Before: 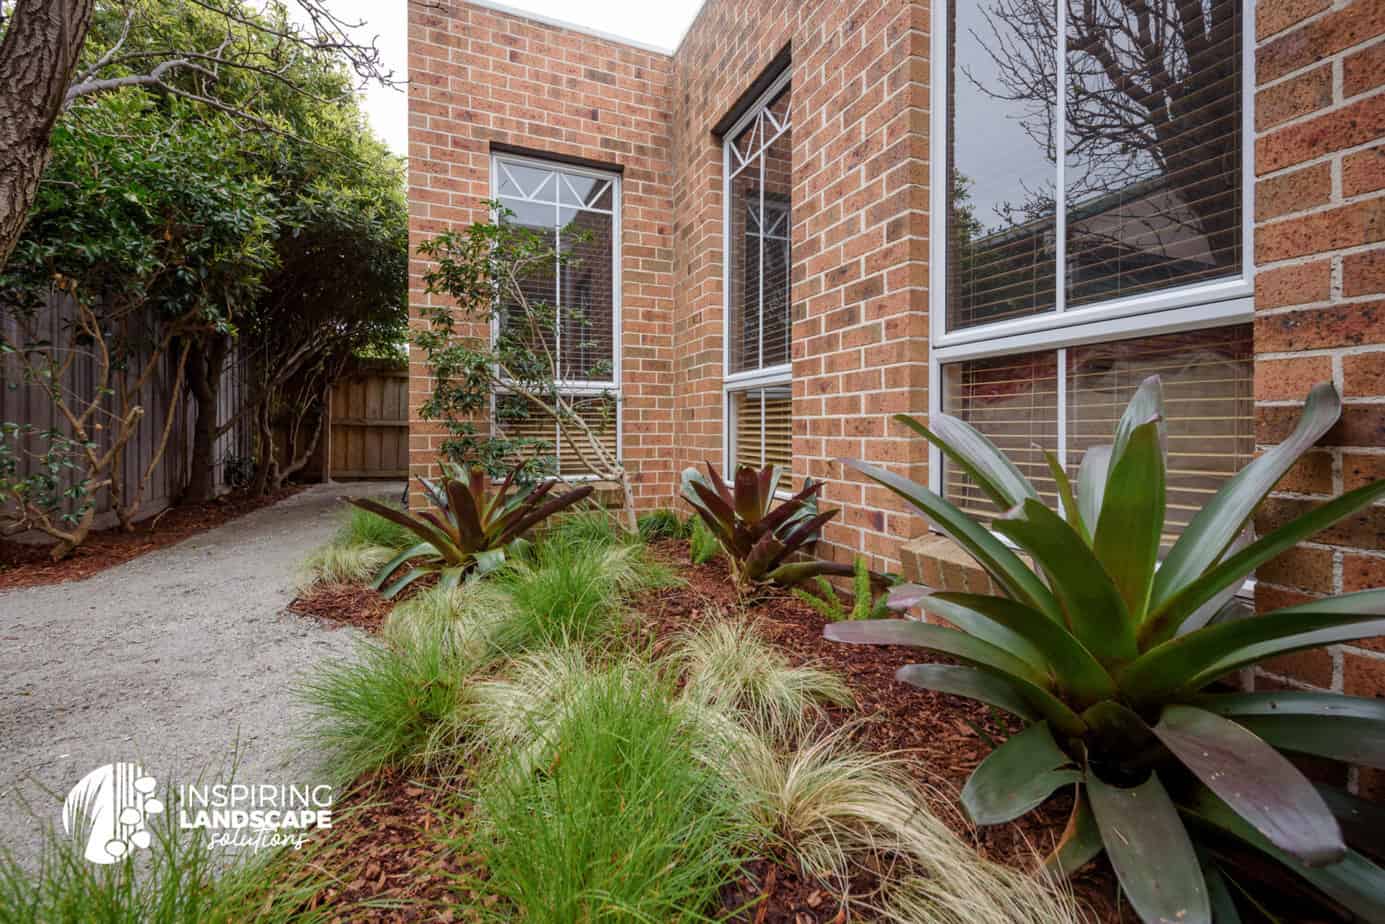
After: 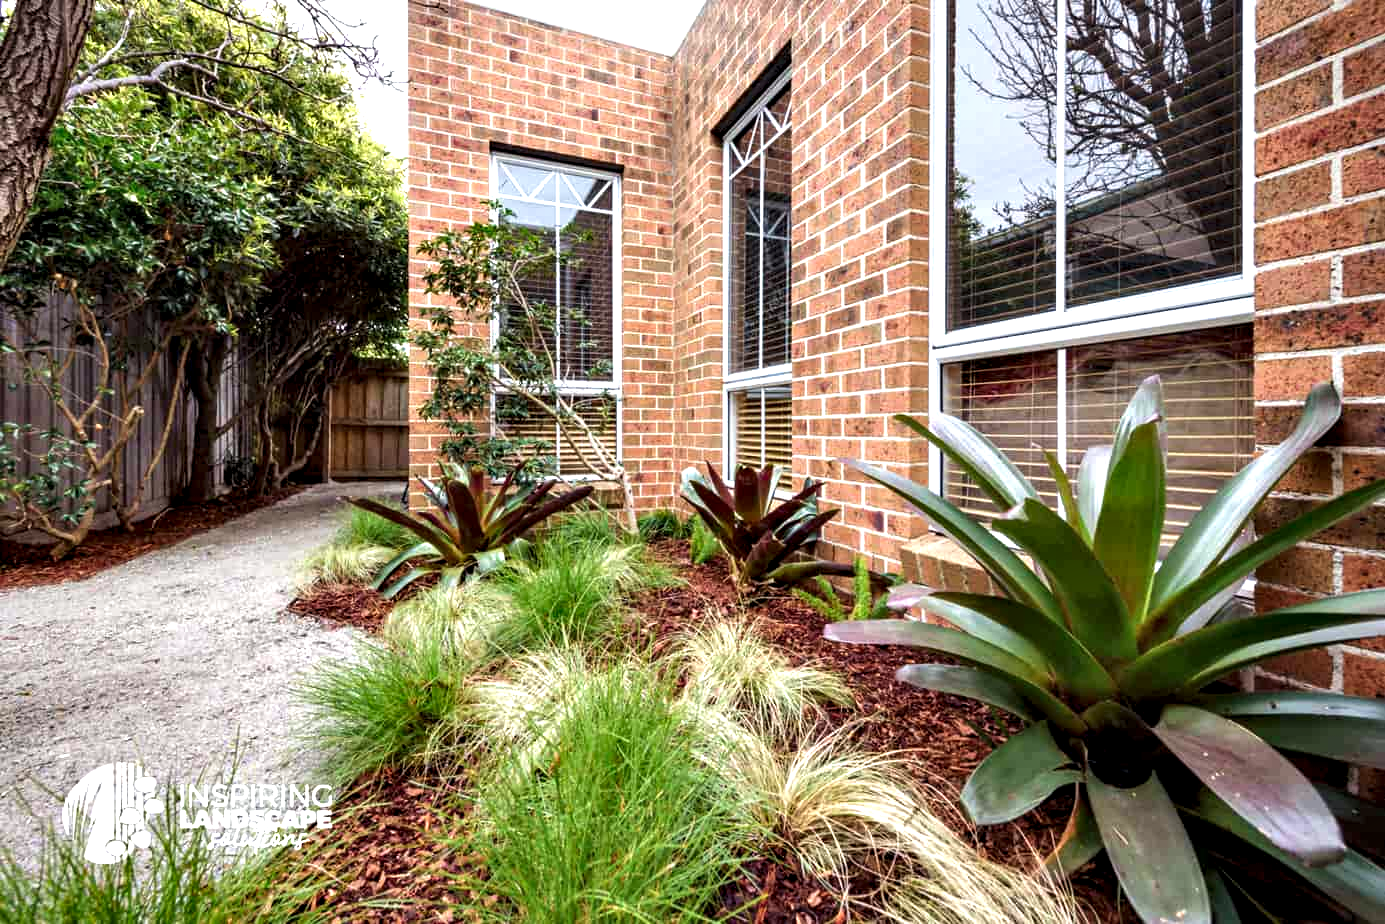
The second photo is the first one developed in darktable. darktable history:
exposure: black level correction -0.002, exposure 0.708 EV, compensate exposure bias true, compensate highlight preservation false
velvia: strength 6.56%
contrast equalizer: octaves 7, y [[0.6 ×6], [0.55 ×6], [0 ×6], [0 ×6], [0 ×6]]
